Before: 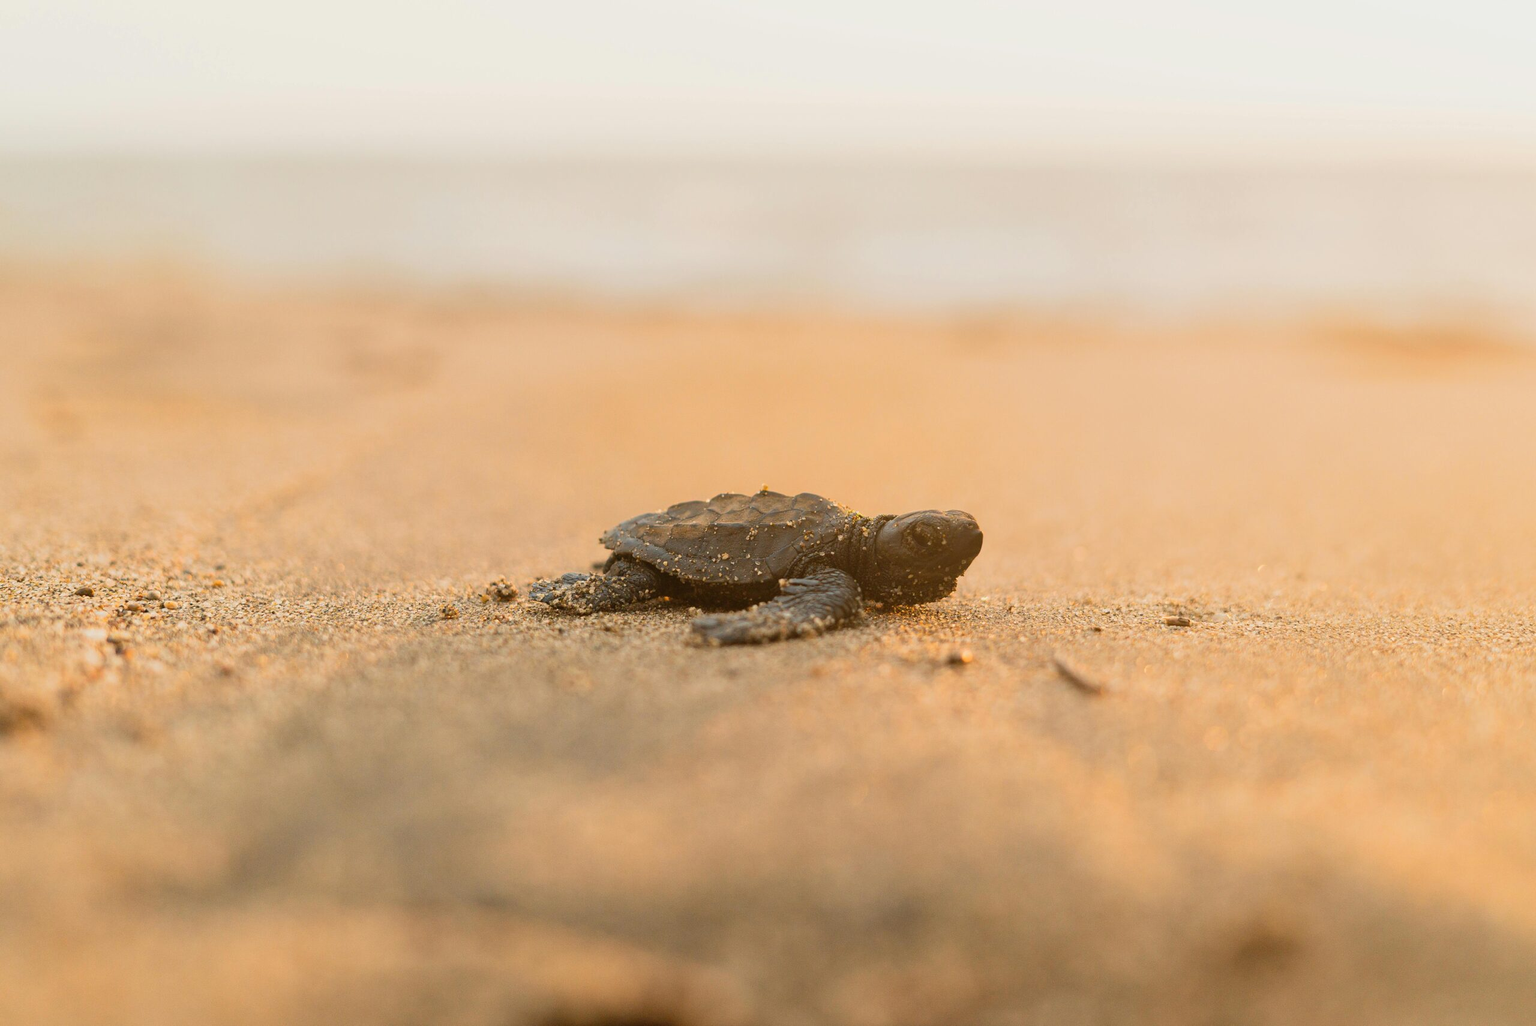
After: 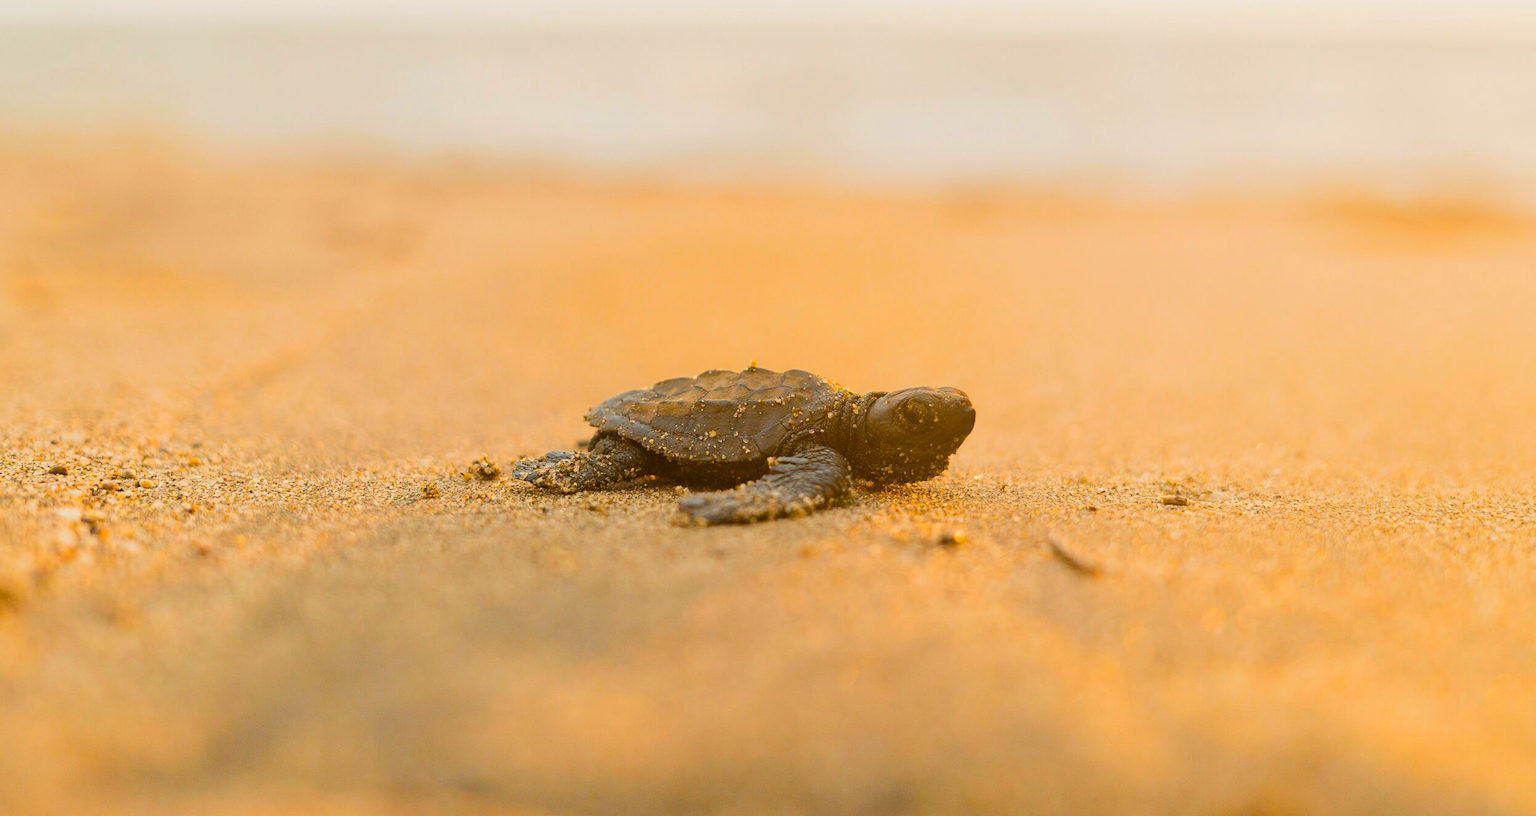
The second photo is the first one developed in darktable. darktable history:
crop and rotate: left 1.814%, top 12.818%, right 0.25%, bottom 9.225%
color balance rgb: perceptual saturation grading › global saturation 25%, perceptual brilliance grading › mid-tones 10%, perceptual brilliance grading › shadows 15%, global vibrance 20%
